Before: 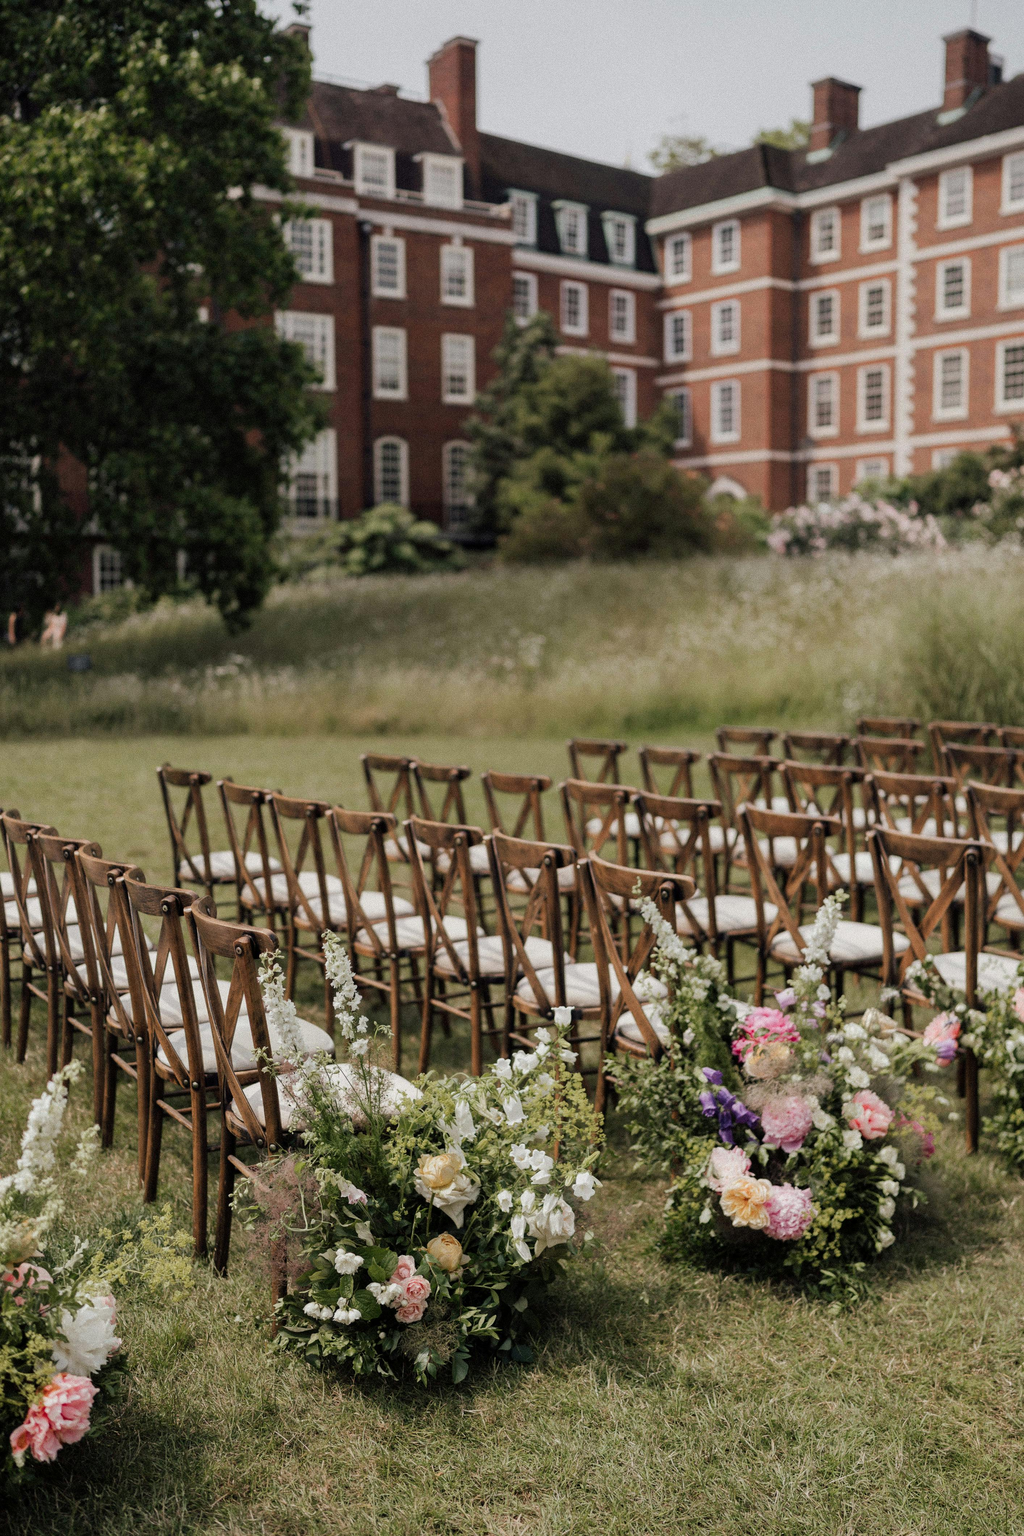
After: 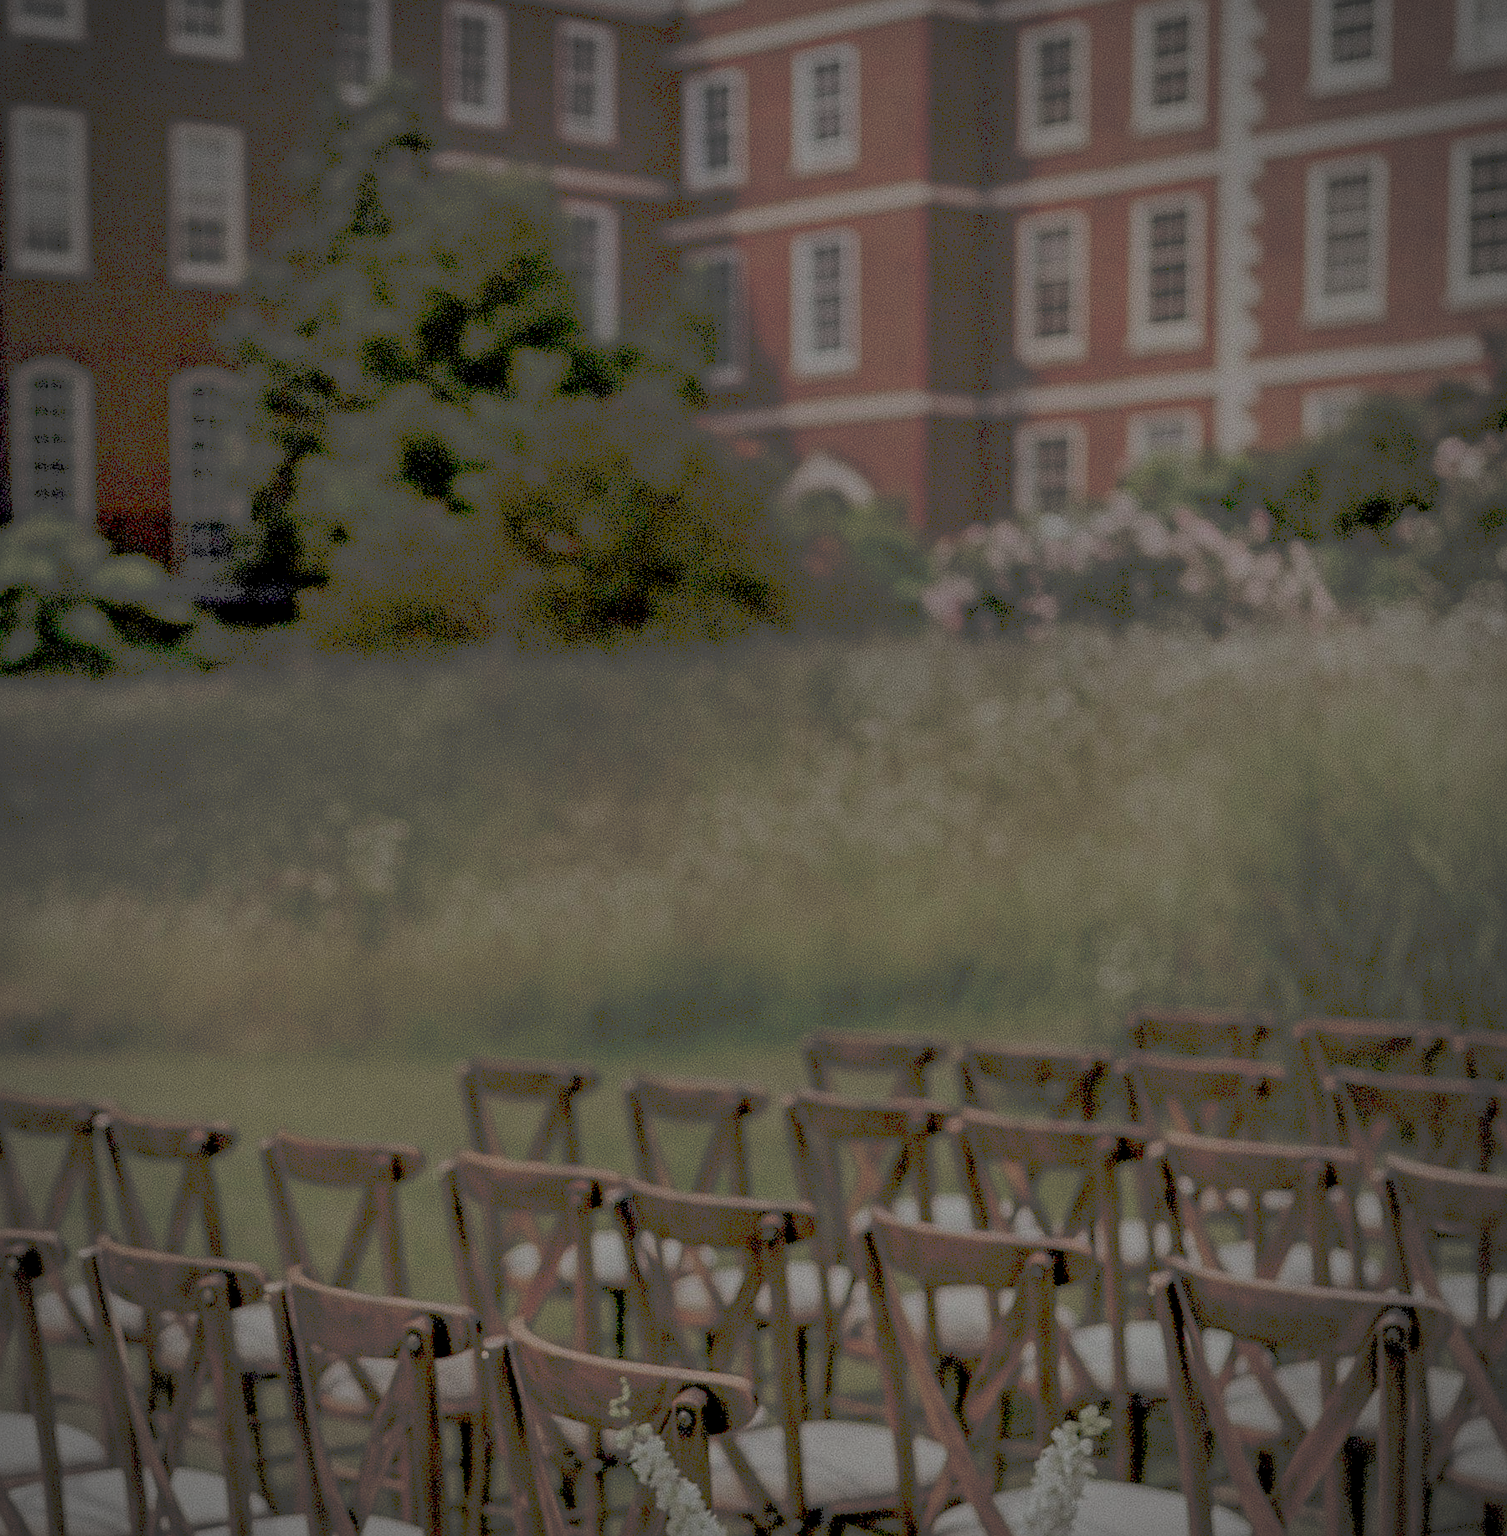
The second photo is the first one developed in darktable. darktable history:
crop: left 36.005%, top 18.293%, right 0.31%, bottom 38.444%
sharpen: on, module defaults
filmic rgb: black relative exposure -4.42 EV, white relative exposure 6.58 EV, hardness 1.85, contrast 0.5
tone curve: curves: ch0 [(0, 0) (0.003, 0.284) (0.011, 0.284) (0.025, 0.288) (0.044, 0.29) (0.069, 0.292) (0.1, 0.296) (0.136, 0.298) (0.177, 0.305) (0.224, 0.312) (0.277, 0.327) (0.335, 0.362) (0.399, 0.407) (0.468, 0.464) (0.543, 0.537) (0.623, 0.62) (0.709, 0.71) (0.801, 0.79) (0.898, 0.862) (1, 1)], preserve colors none
local contrast: on, module defaults
contrast brightness saturation: brightness -0.25, saturation 0.2
exposure: exposure 0.081 EV, compensate highlight preservation false
vignetting: unbound false
